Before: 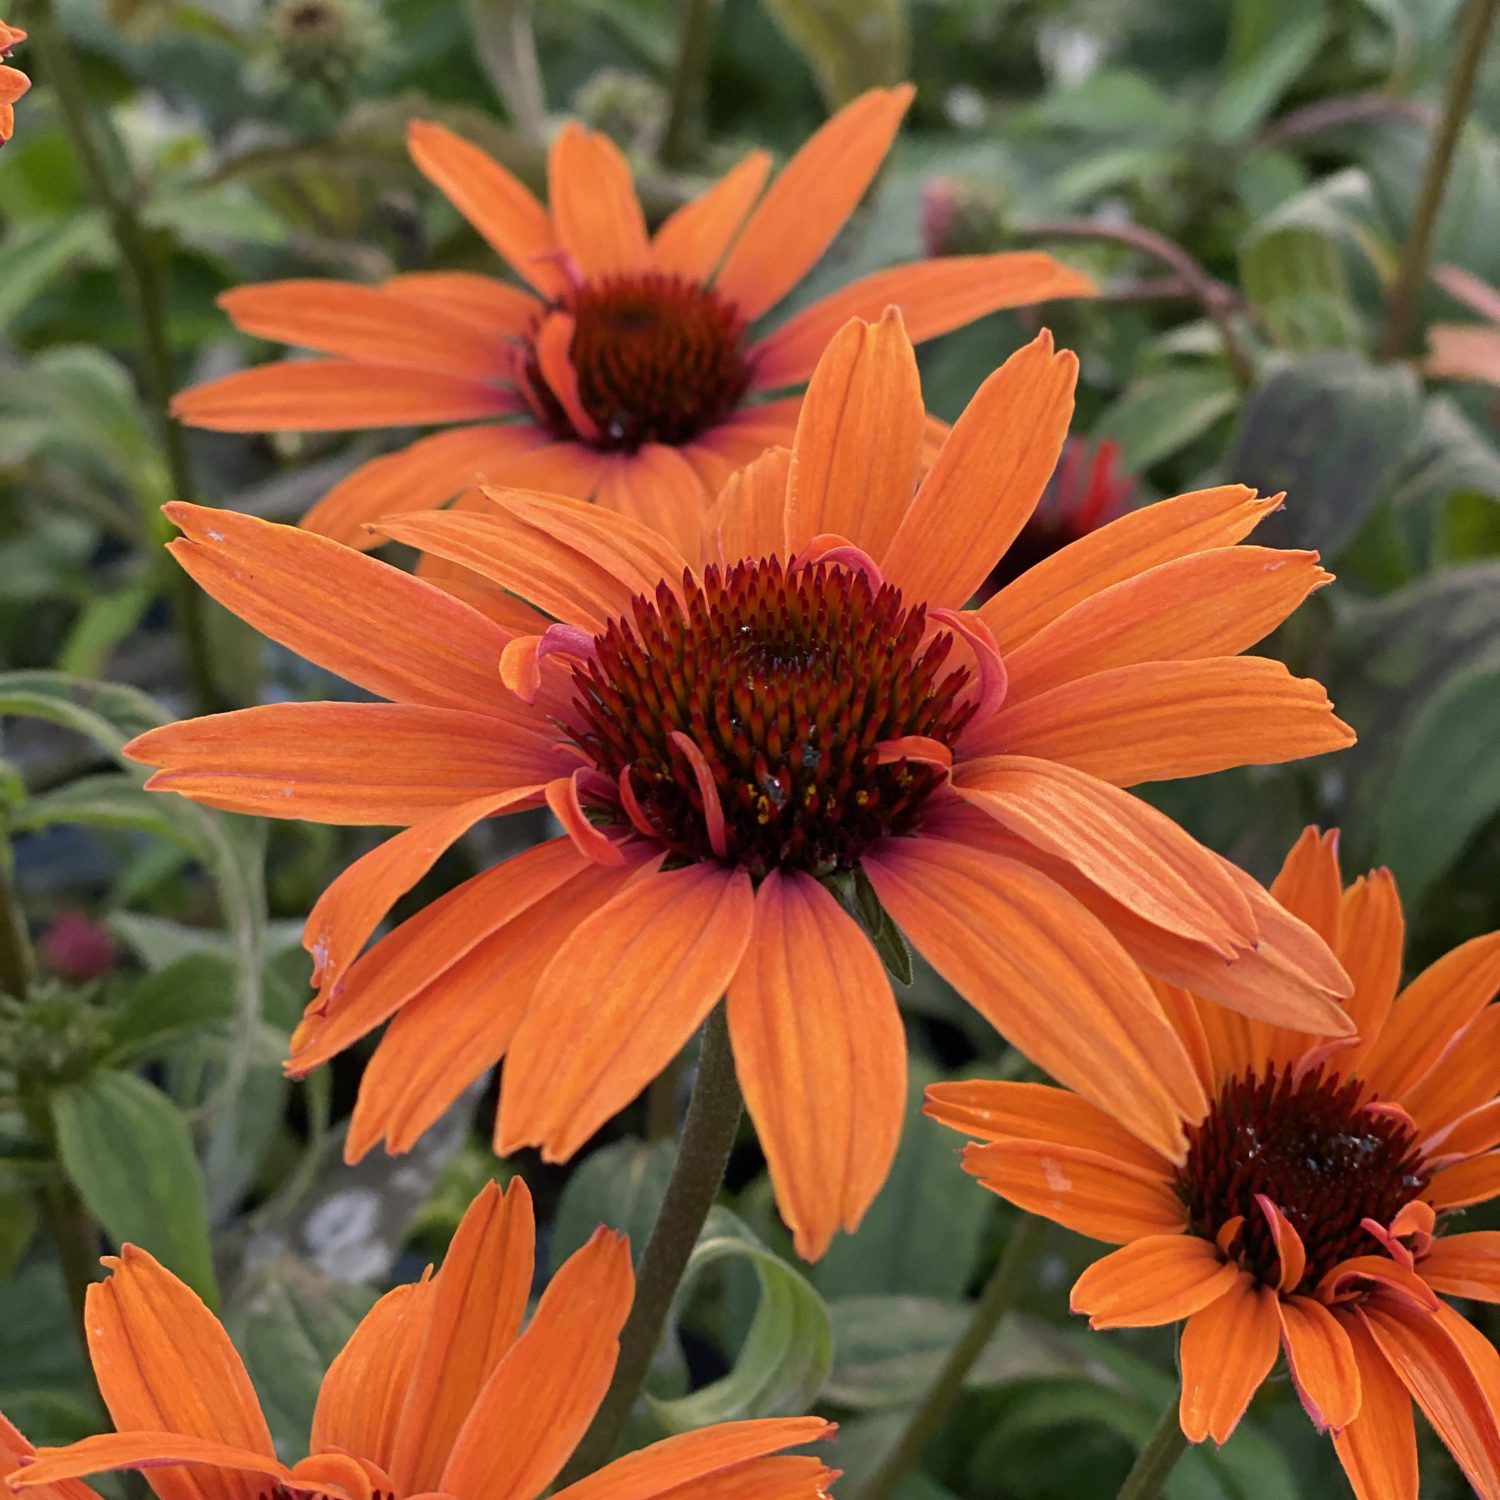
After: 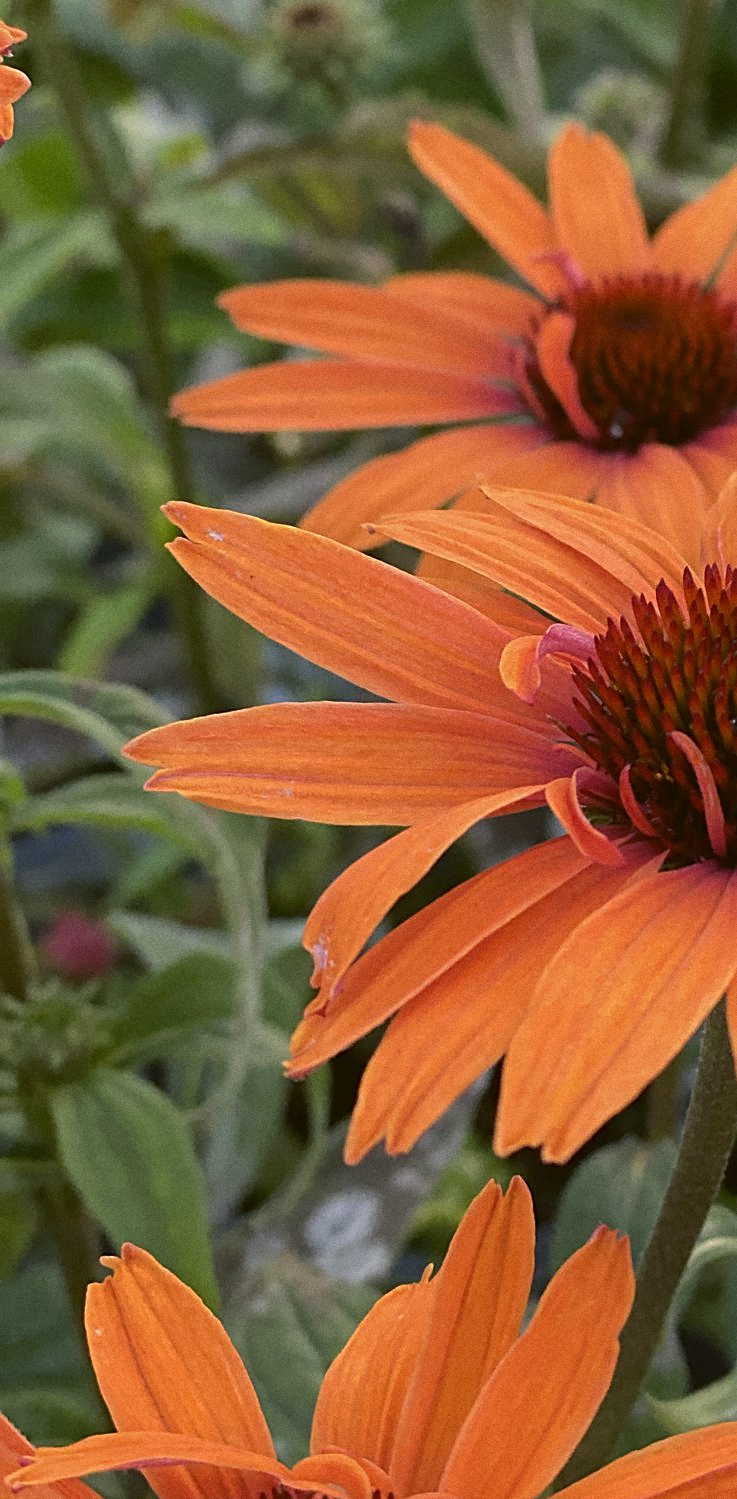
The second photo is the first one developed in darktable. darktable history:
sharpen: on, module defaults
crop and rotate: left 0%, top 0%, right 50.845%
color balance: lift [1.004, 1.002, 1.002, 0.998], gamma [1, 1.007, 1.002, 0.993], gain [1, 0.977, 1.013, 1.023], contrast -3.64%
grain: coarseness 0.09 ISO
tone equalizer: on, module defaults
